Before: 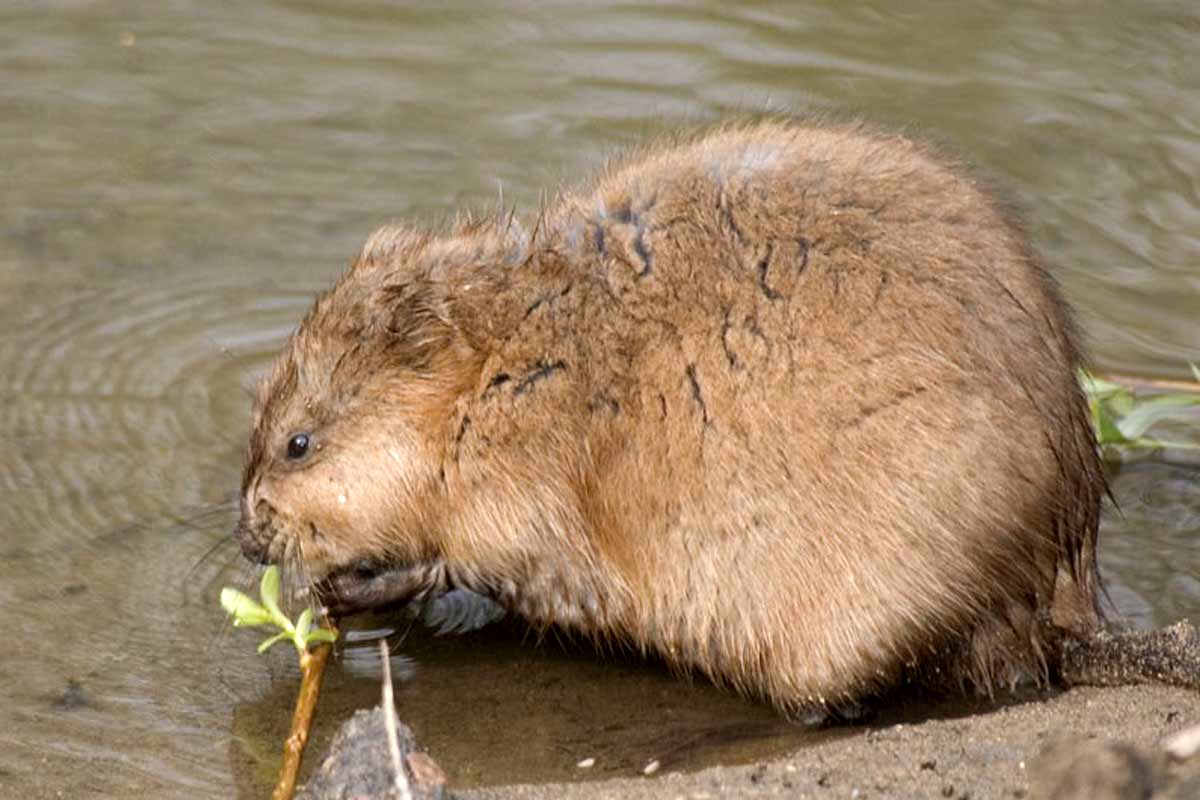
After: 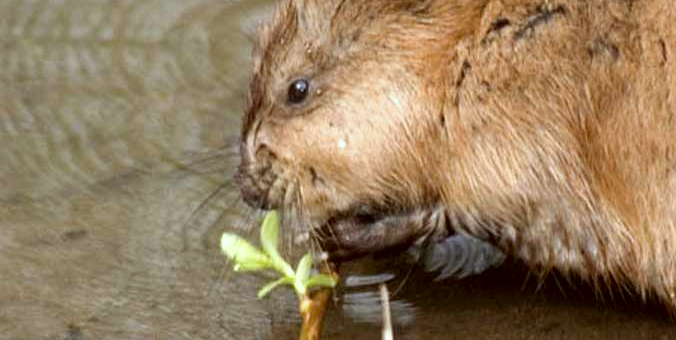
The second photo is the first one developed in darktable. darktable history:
crop: top 44.483%, right 43.593%, bottom 12.892%
color correction: highlights a* -4.98, highlights b* -3.76, shadows a* 3.83, shadows b* 4.08
